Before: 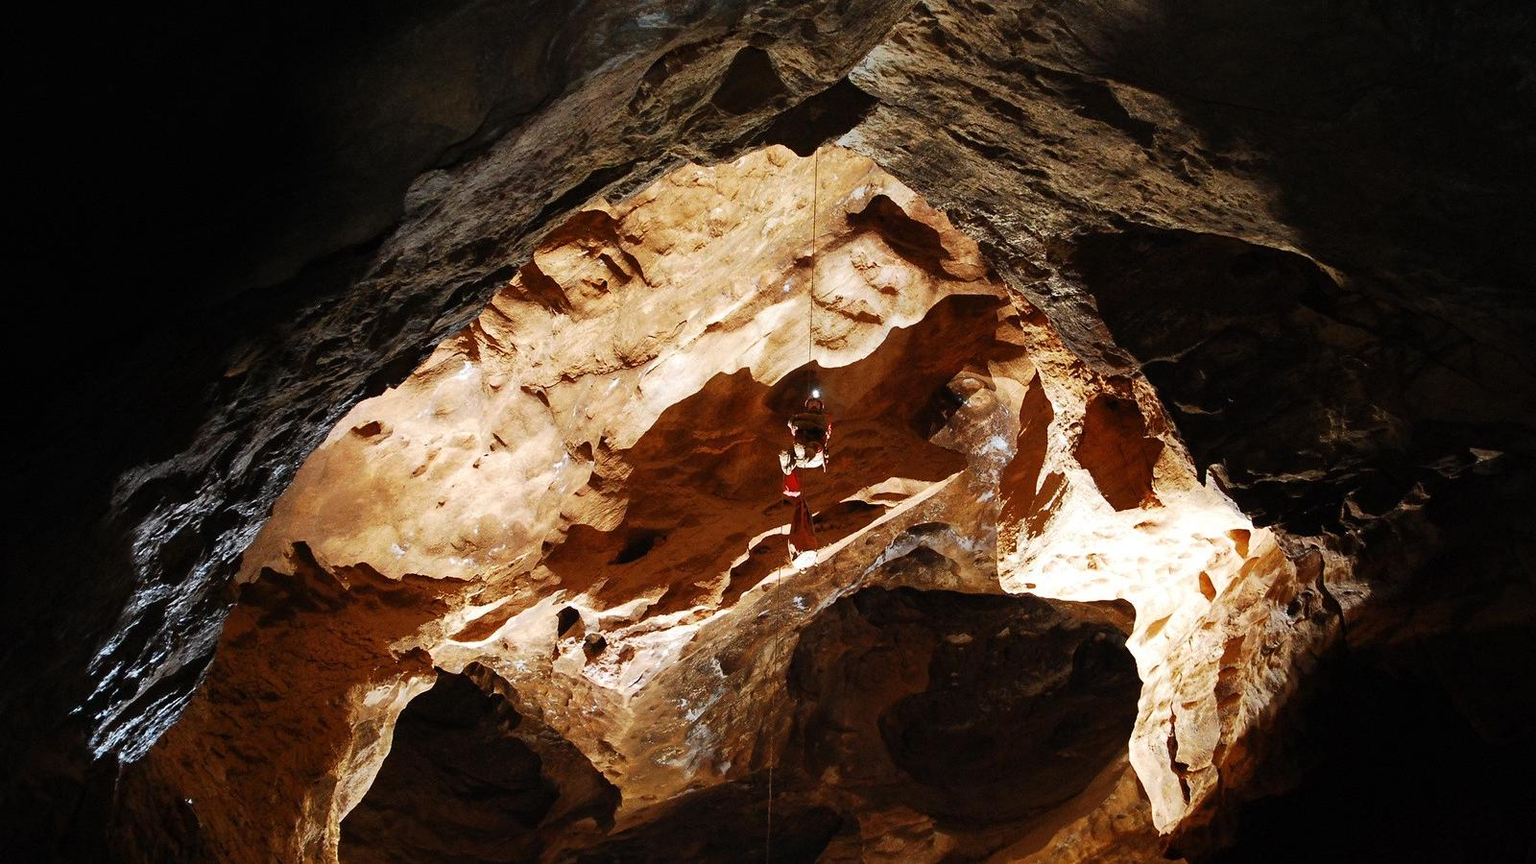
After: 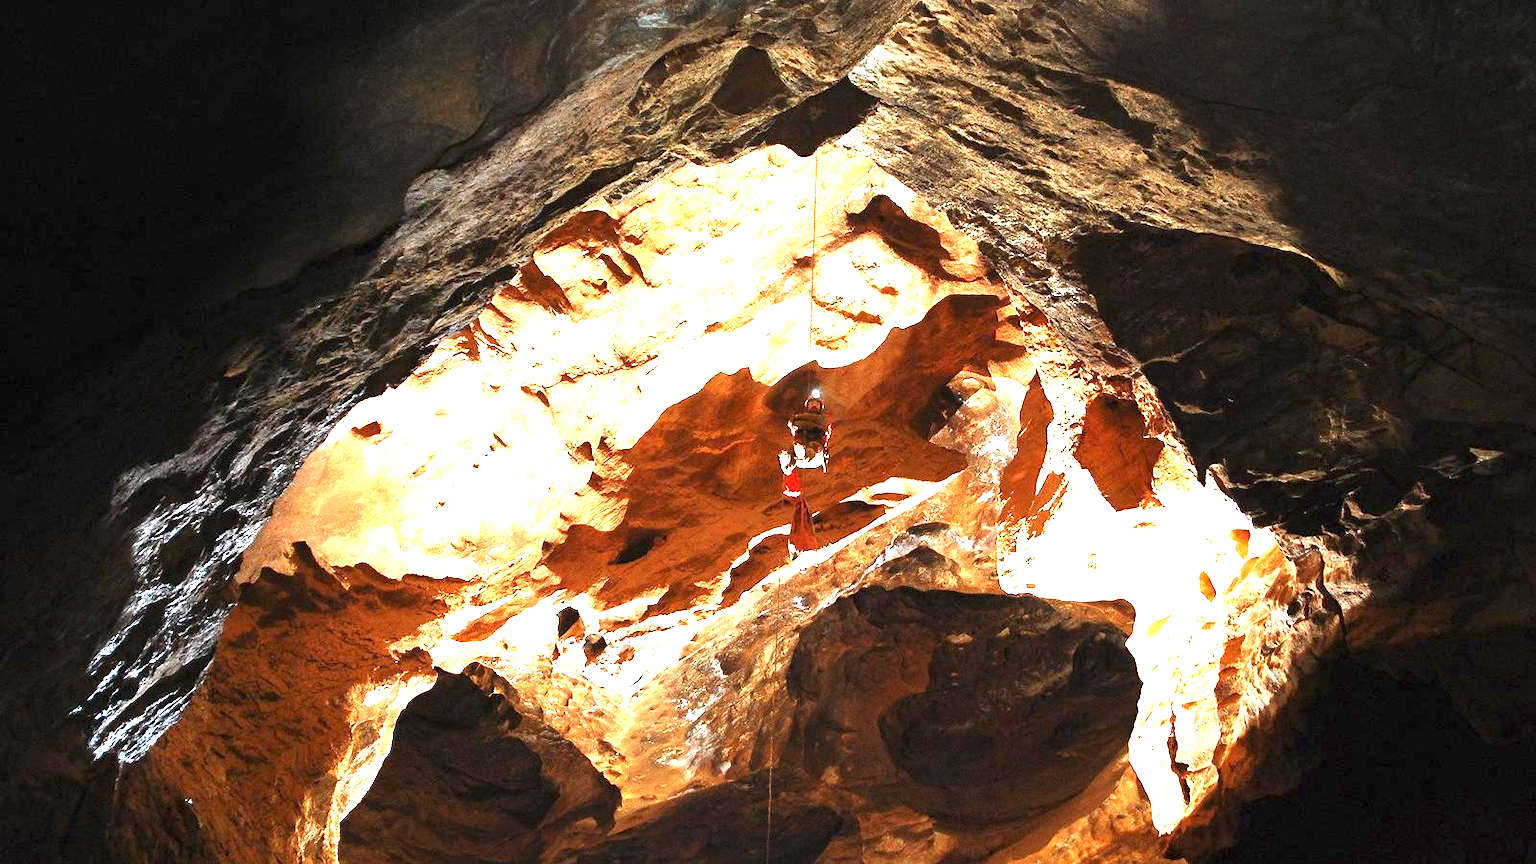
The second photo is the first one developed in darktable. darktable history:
exposure: black level correction 0, exposure 2 EV, compensate exposure bias true, compensate highlight preservation false
